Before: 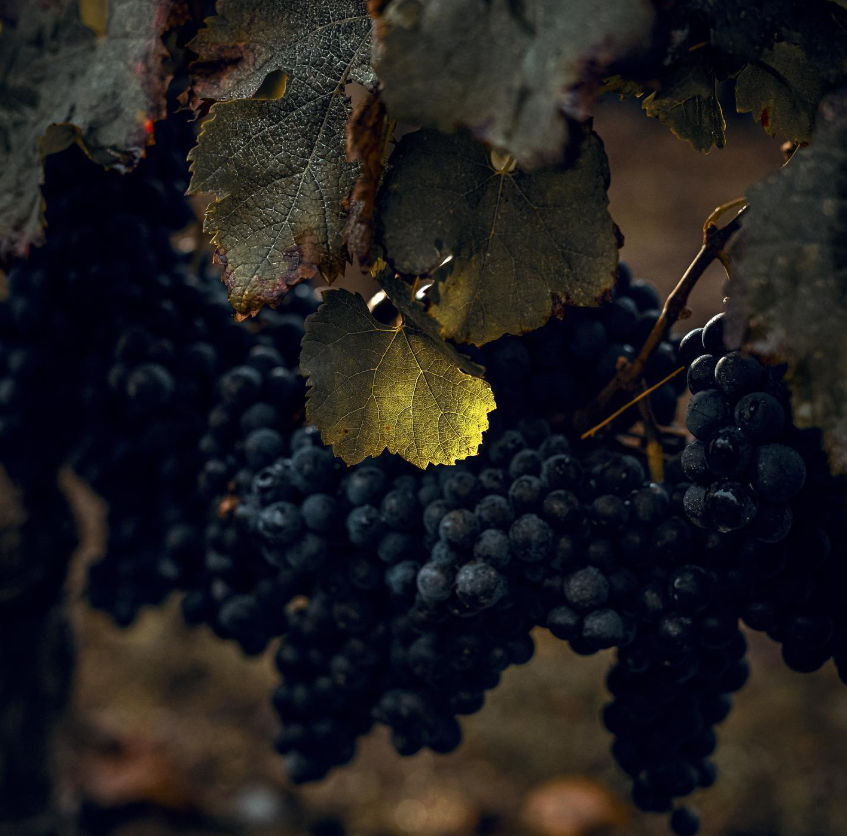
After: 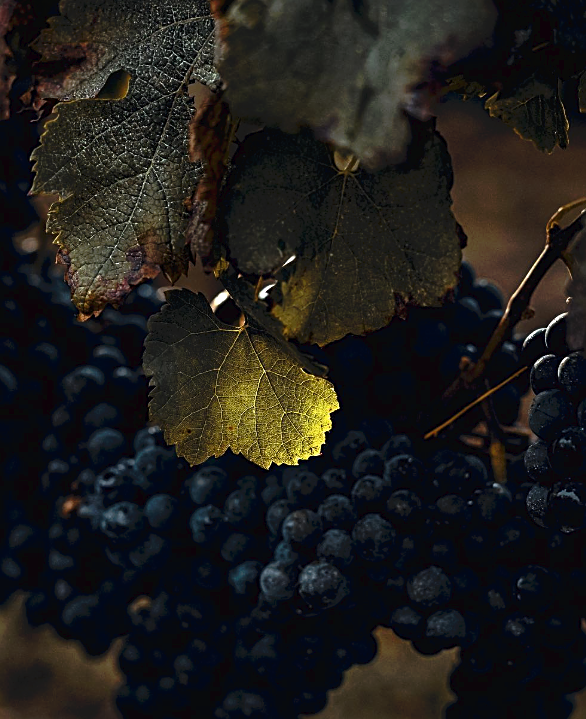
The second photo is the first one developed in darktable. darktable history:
crop: left 18.565%, right 12.2%, bottom 13.976%
tone curve: curves: ch0 [(0, 0) (0.003, 0.026) (0.011, 0.024) (0.025, 0.022) (0.044, 0.031) (0.069, 0.067) (0.1, 0.094) (0.136, 0.102) (0.177, 0.14) (0.224, 0.189) (0.277, 0.238) (0.335, 0.325) (0.399, 0.379) (0.468, 0.453) (0.543, 0.528) (0.623, 0.609) (0.709, 0.695) (0.801, 0.793) (0.898, 0.898) (1, 1)], preserve colors none
sharpen: on, module defaults
